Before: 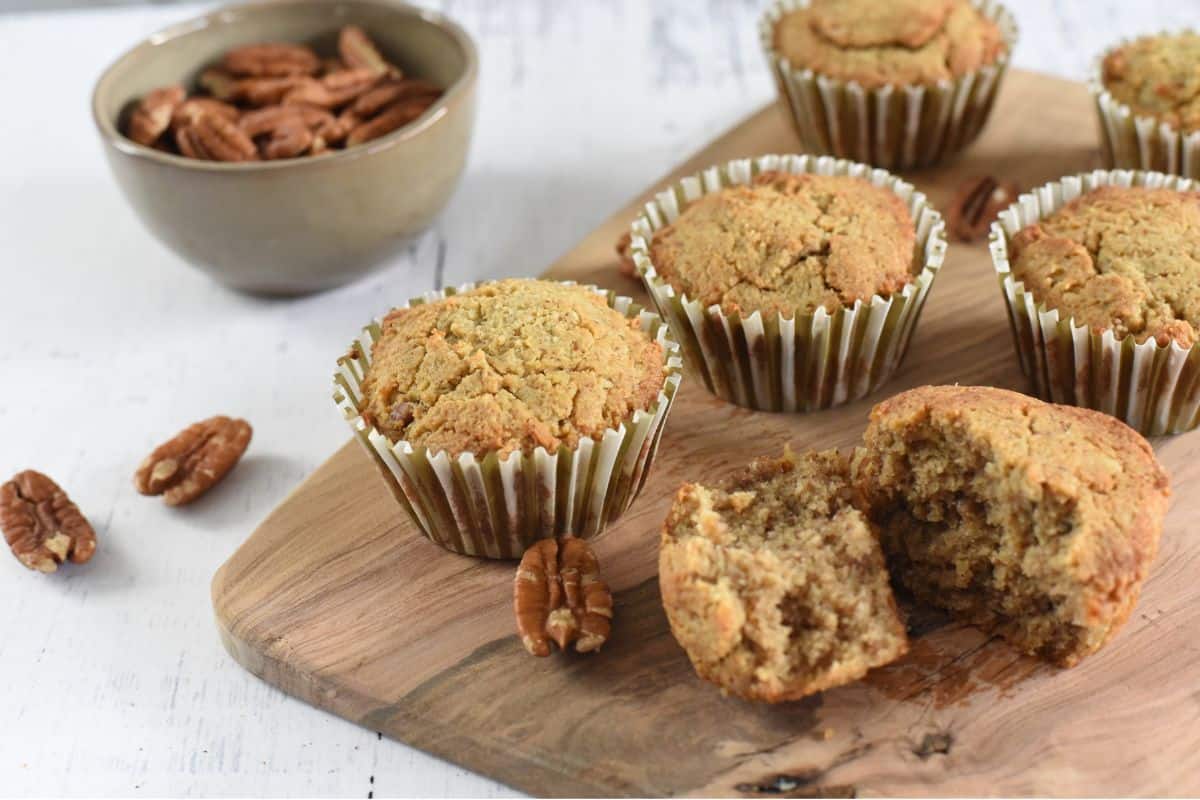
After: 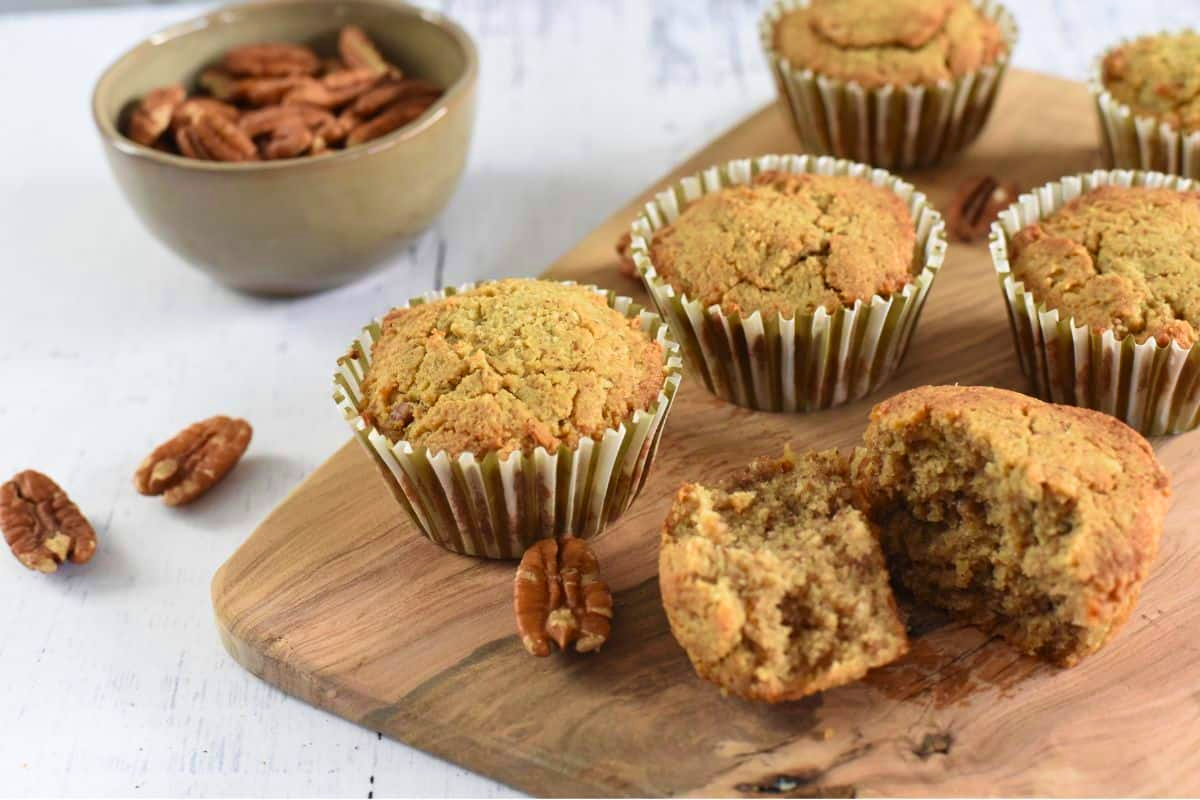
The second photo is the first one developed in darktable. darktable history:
contrast brightness saturation: contrast 0.04, saturation 0.16
velvia: on, module defaults
